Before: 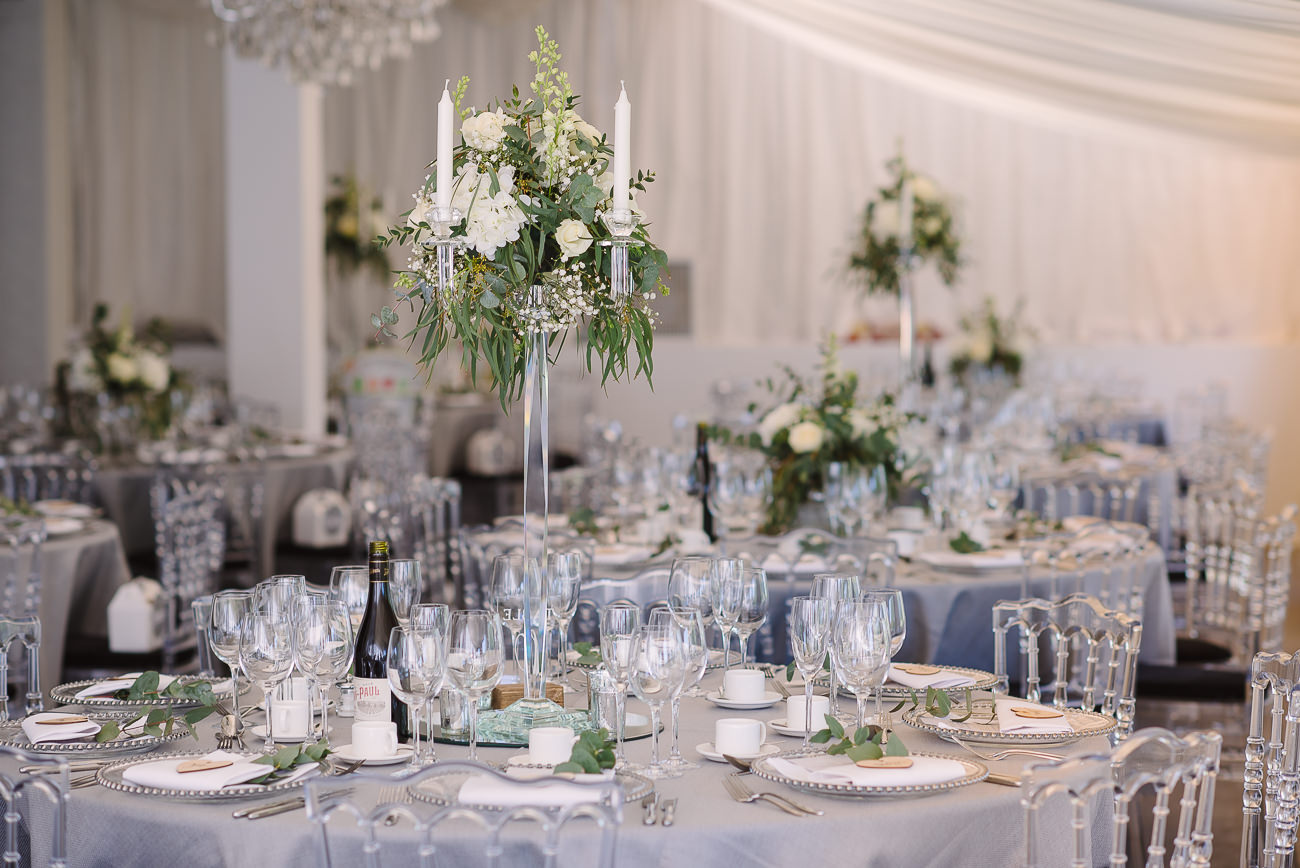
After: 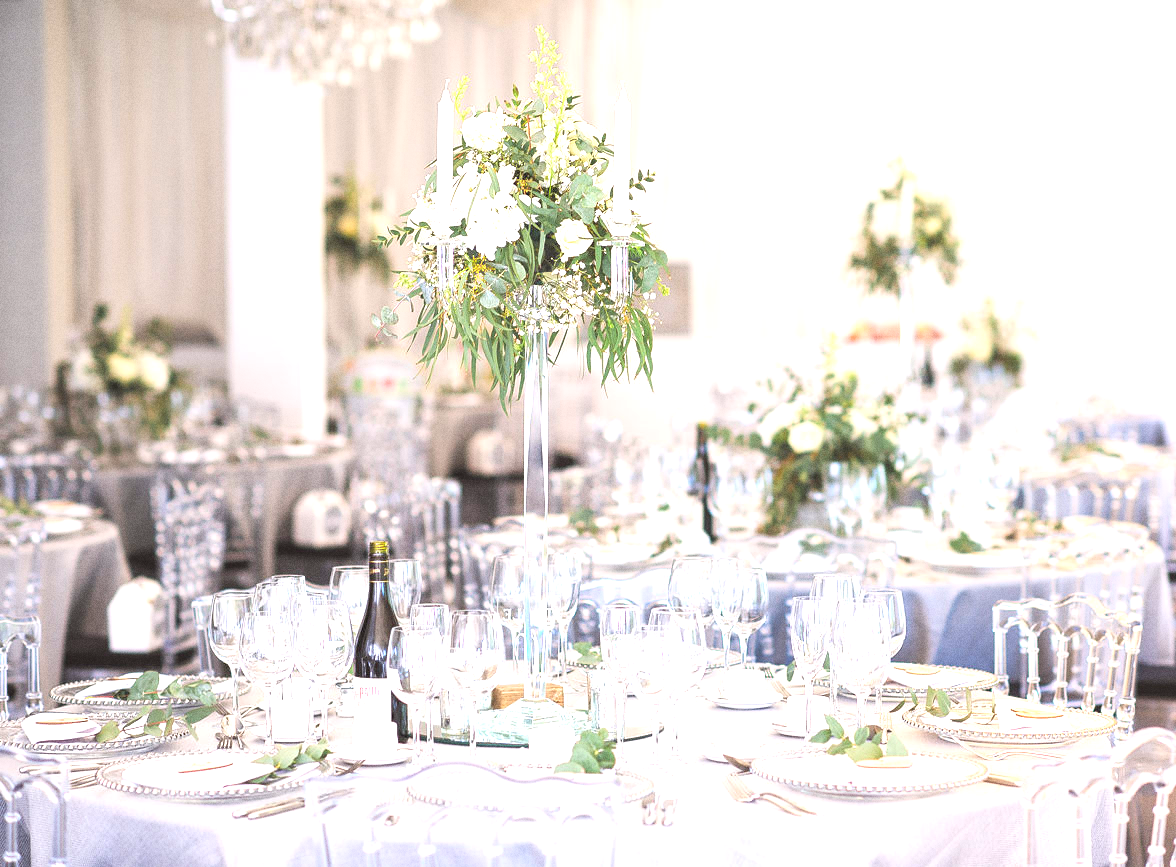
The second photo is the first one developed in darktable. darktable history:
contrast brightness saturation: brightness 0.15
crop: right 9.509%, bottom 0.031%
grain: strength 26%
exposure: black level correction 0, exposure 1.5 EV, compensate exposure bias true, compensate highlight preservation false
